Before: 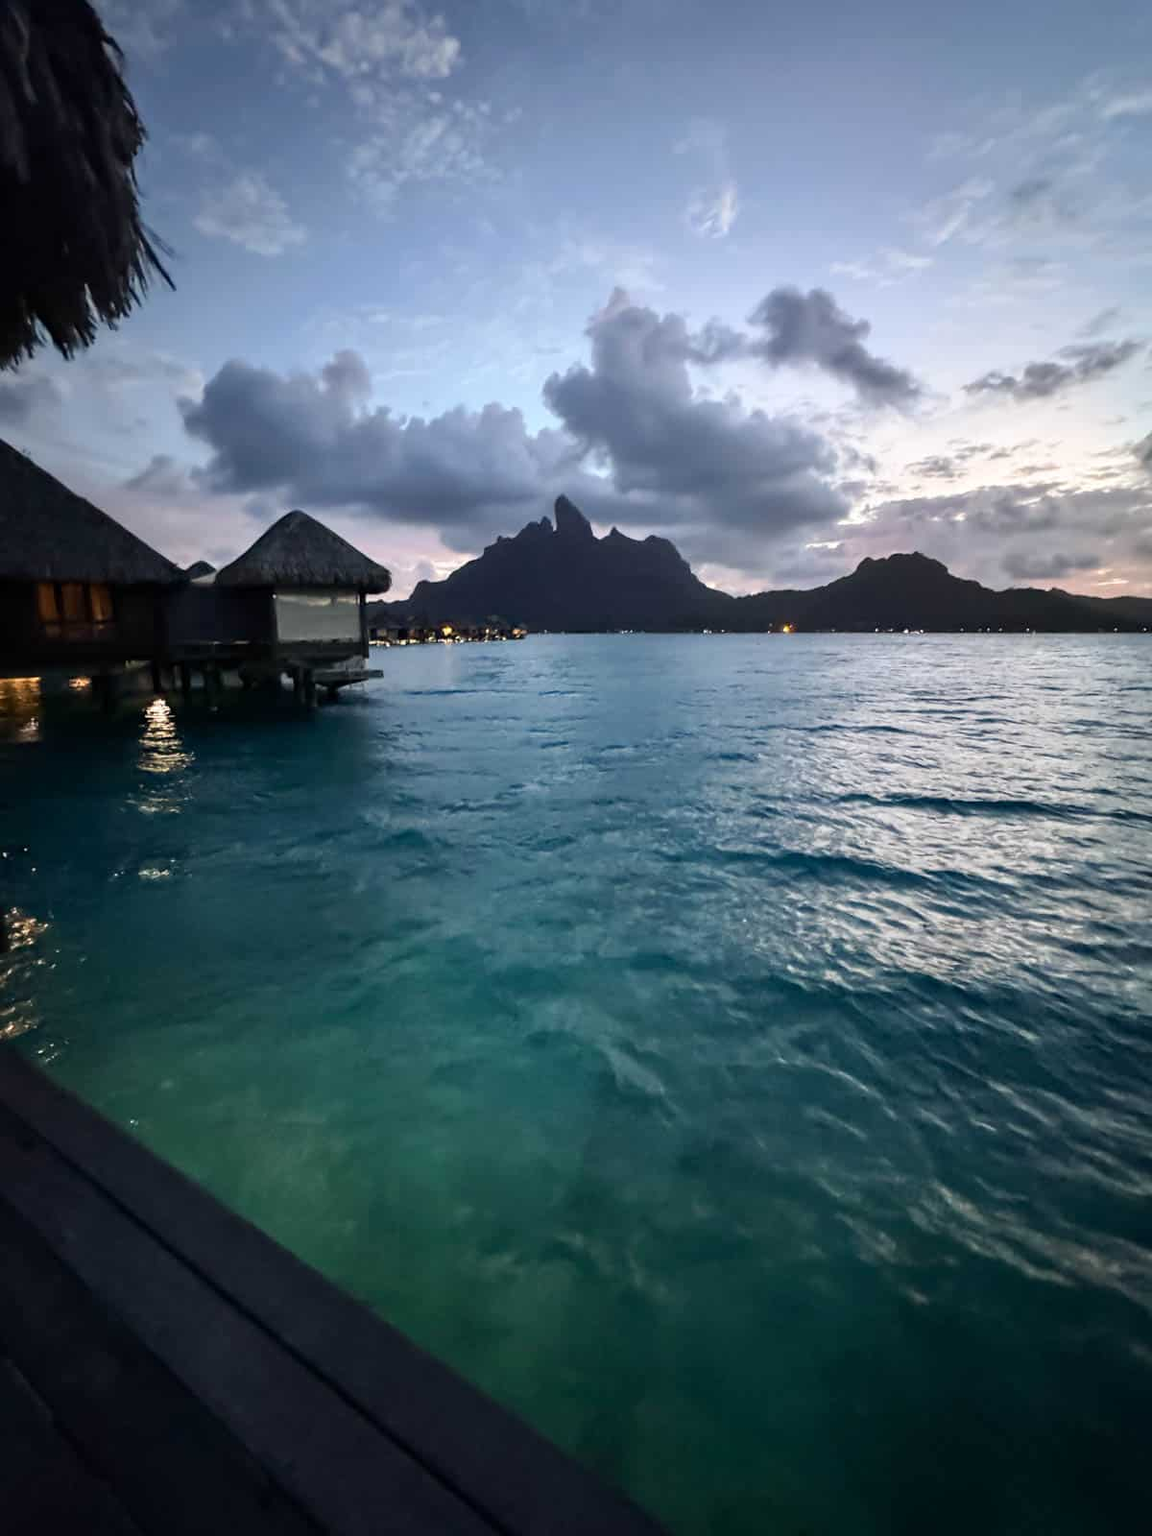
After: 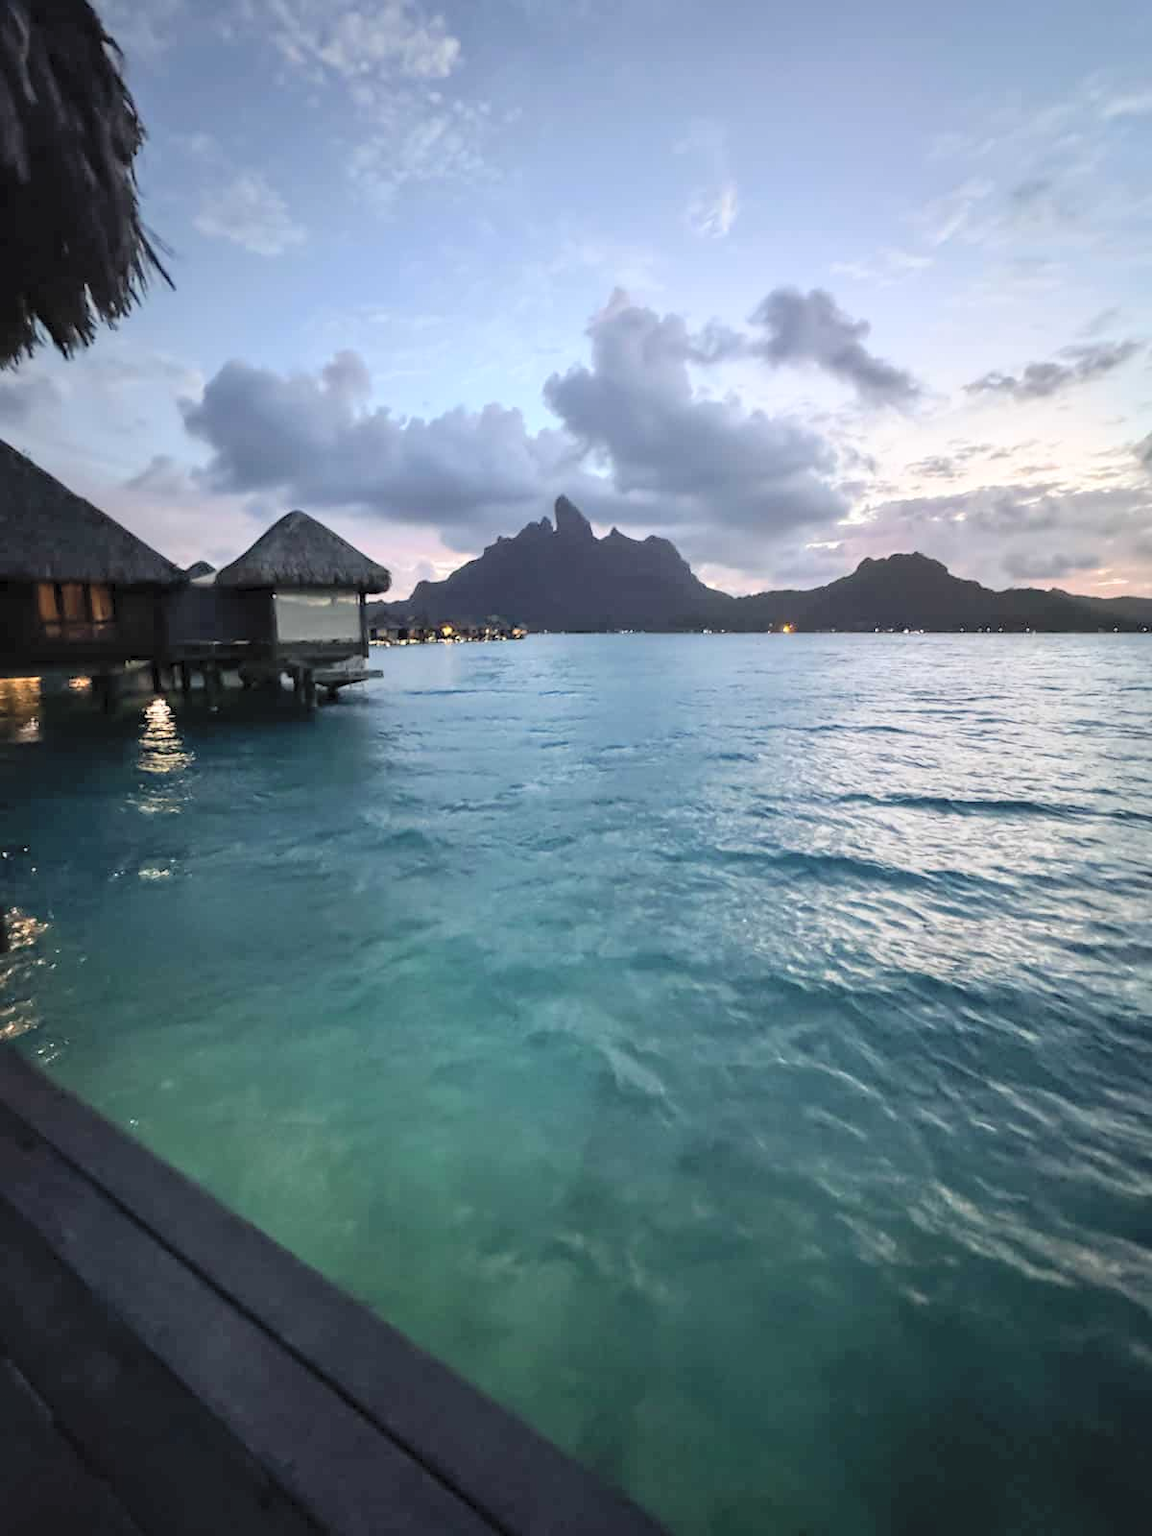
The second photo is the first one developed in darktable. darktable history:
contrast brightness saturation: brightness 0.283
